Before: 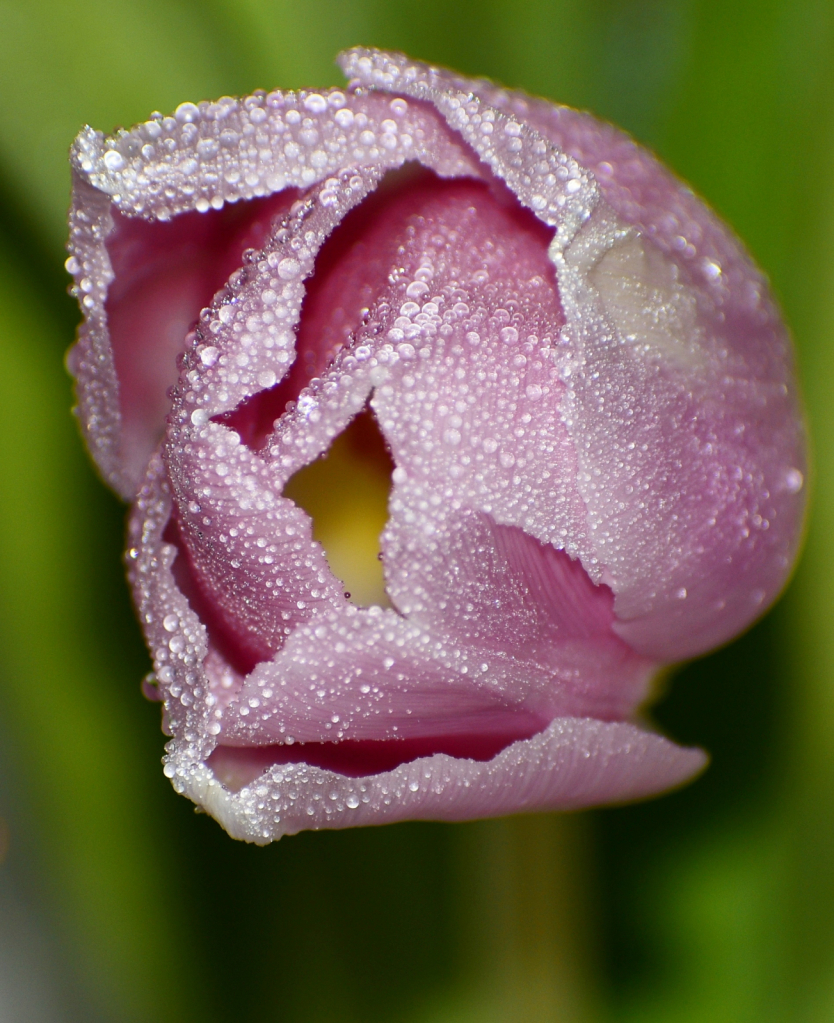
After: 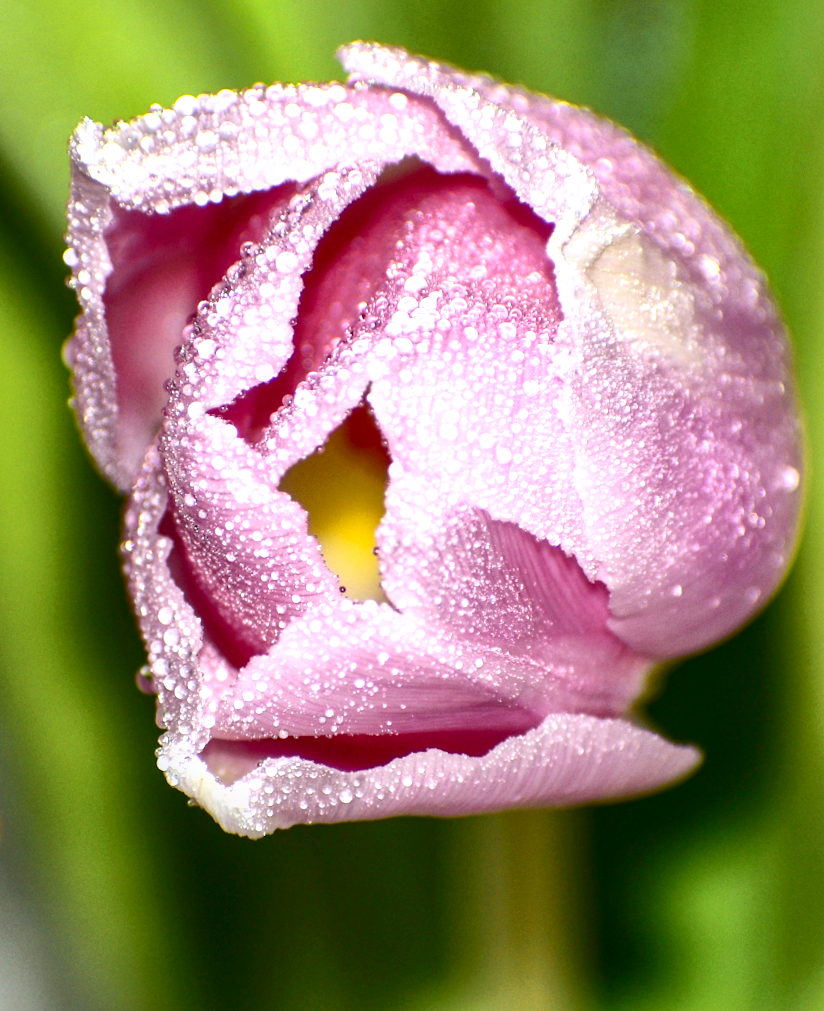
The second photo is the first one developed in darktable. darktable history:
exposure: black level correction 0, exposure 1.026 EV, compensate highlight preservation false
crop and rotate: angle -0.527°
local contrast: on, module defaults
shadows and highlights: on, module defaults
contrast brightness saturation: contrast 0.3
